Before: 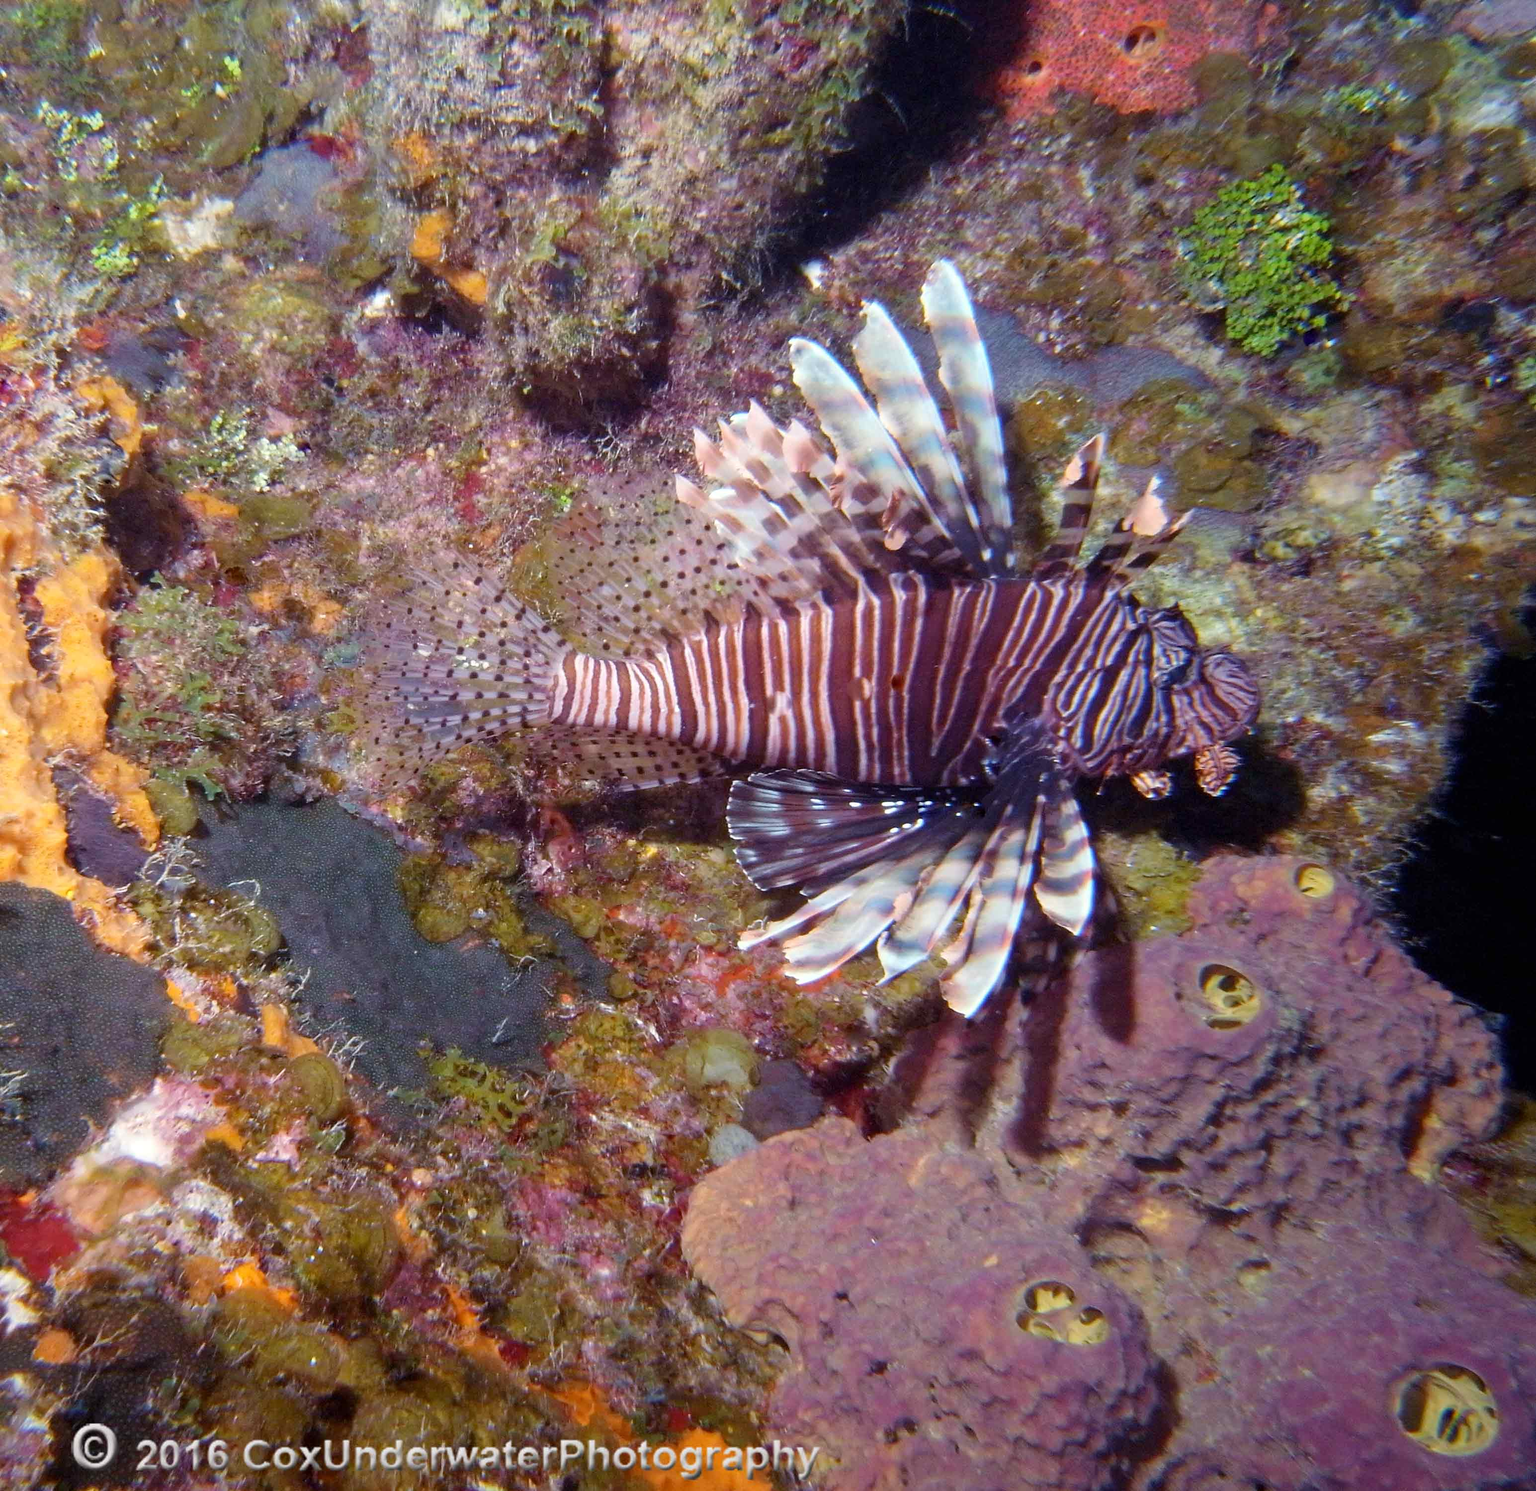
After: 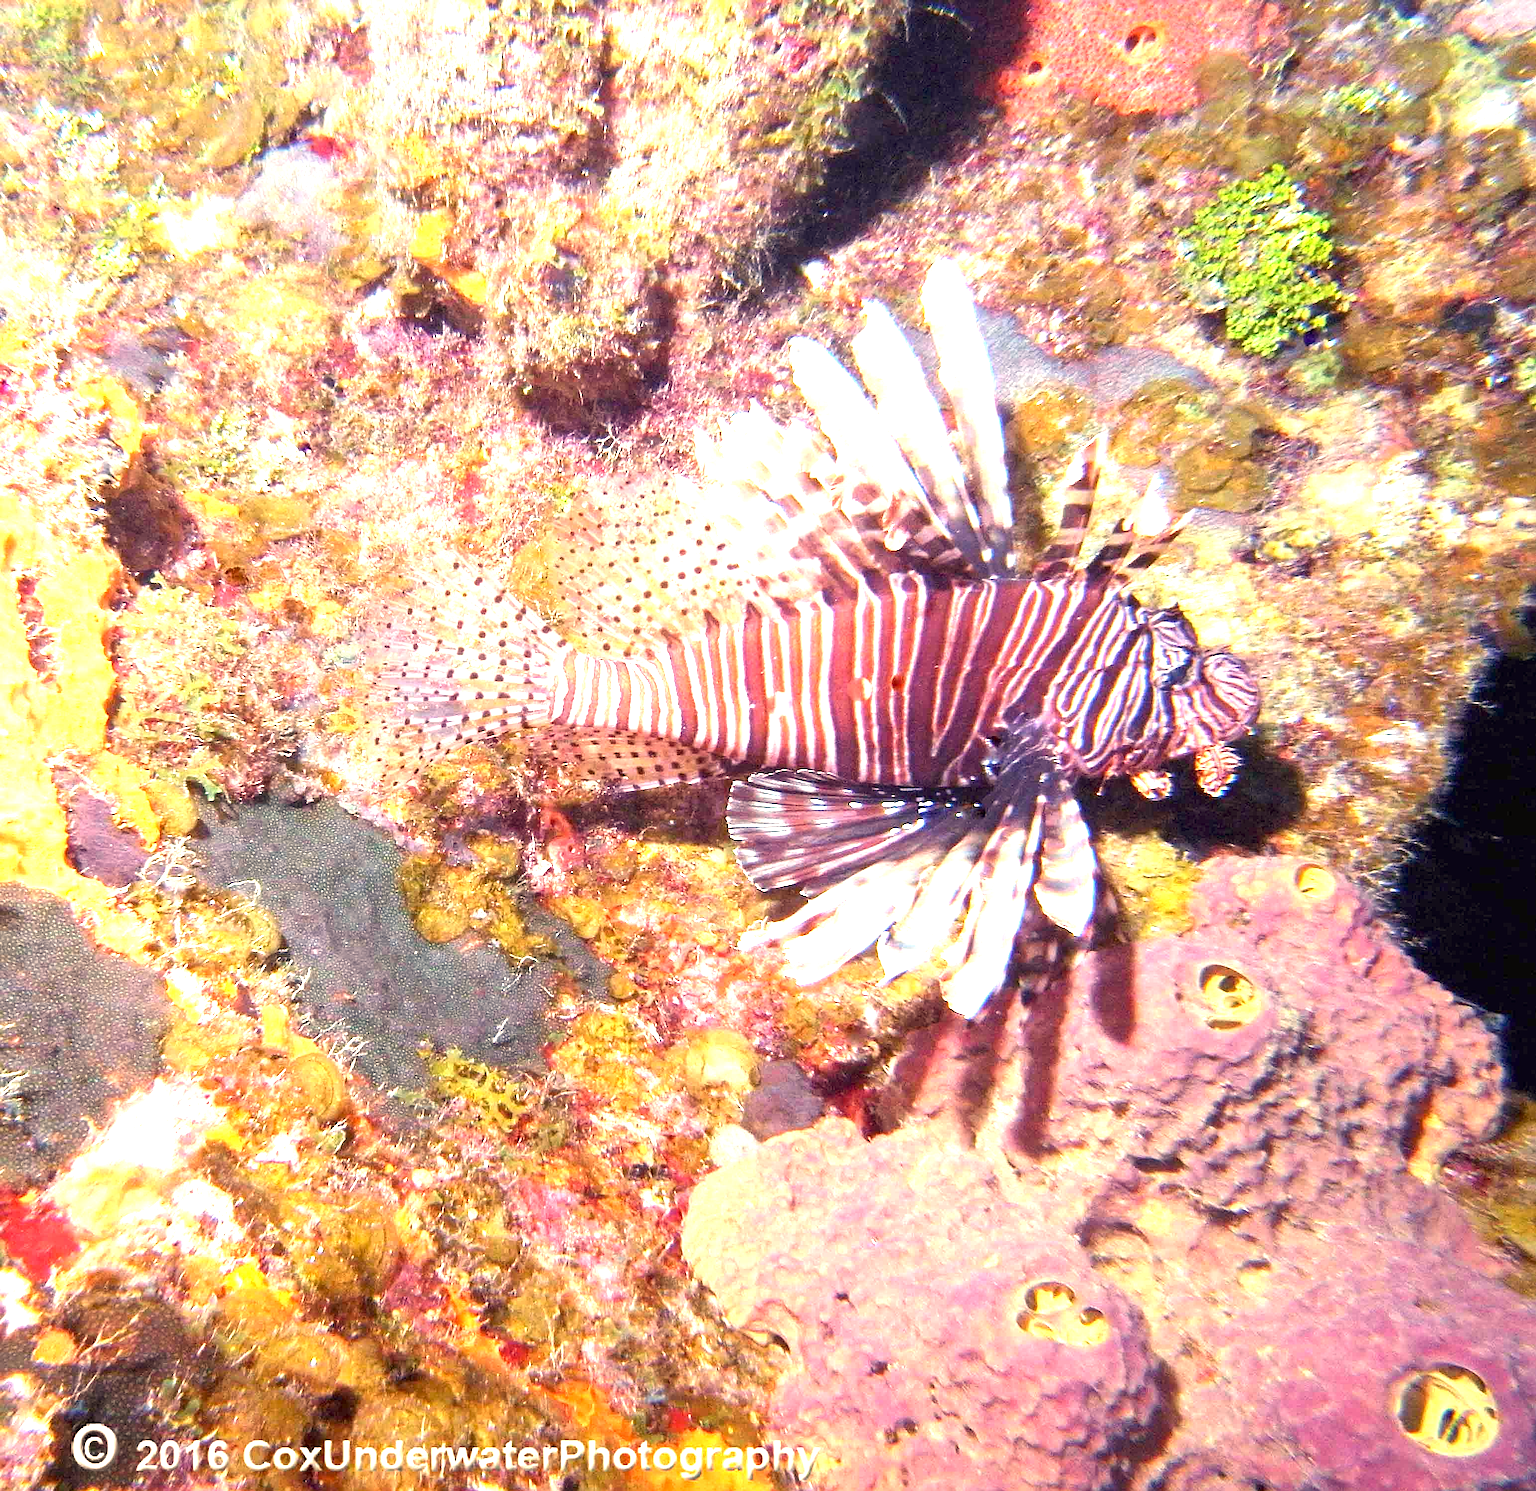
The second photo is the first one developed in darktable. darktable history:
white balance: red 1.123, blue 0.83
exposure: exposure 2.04 EV, compensate highlight preservation false
sharpen: on, module defaults
